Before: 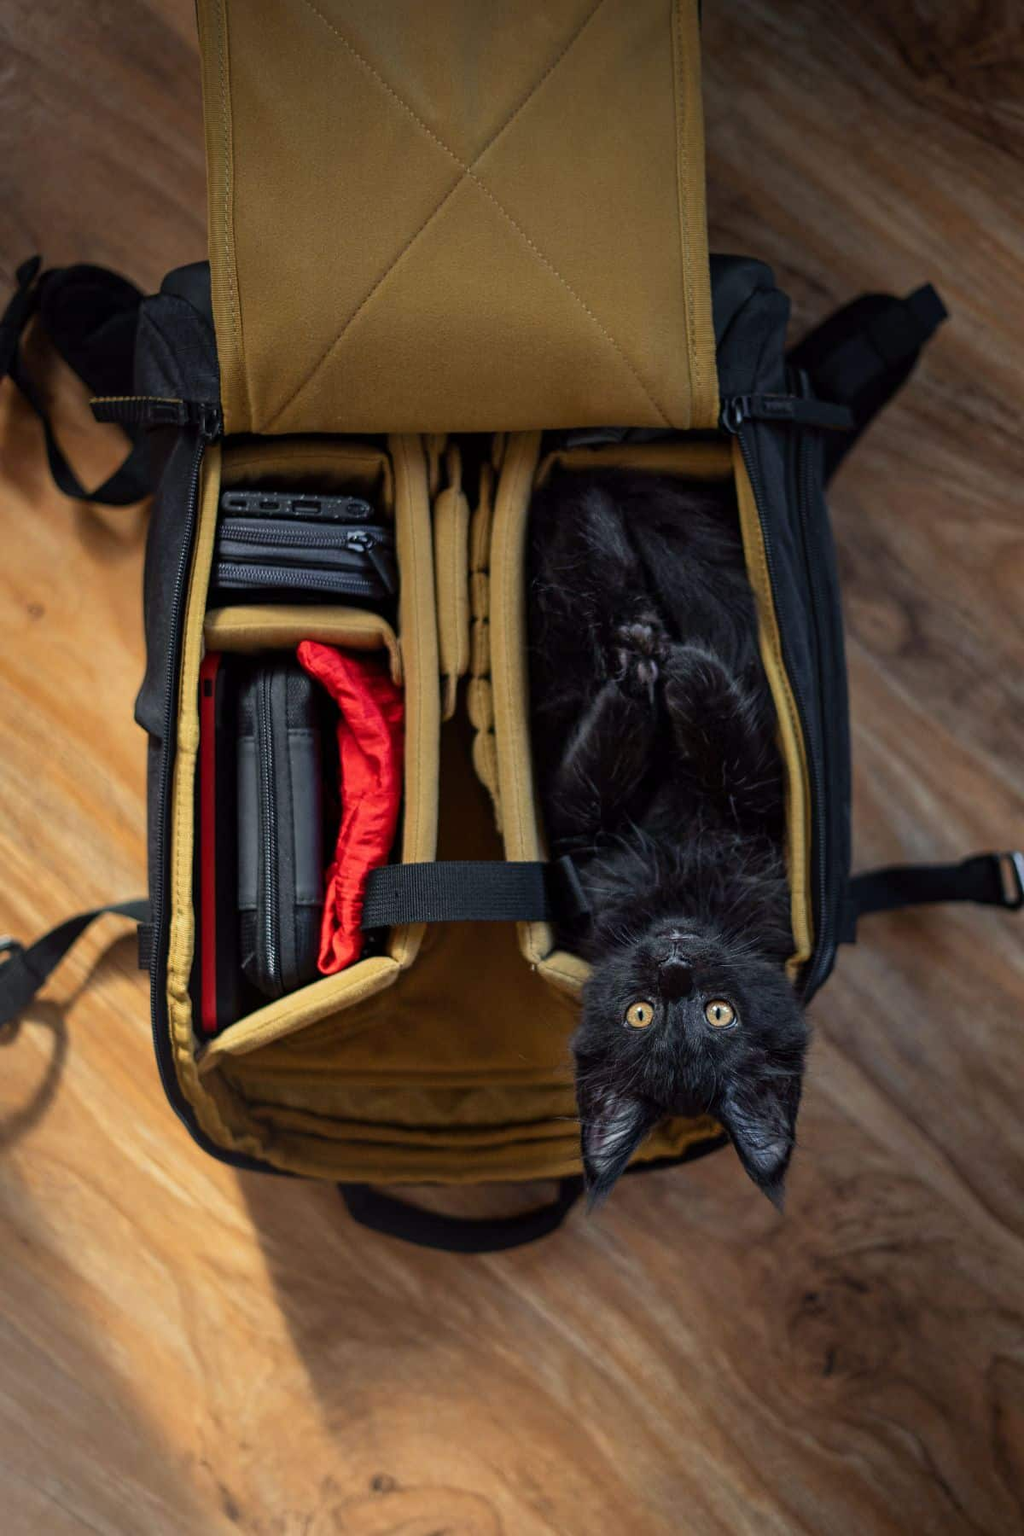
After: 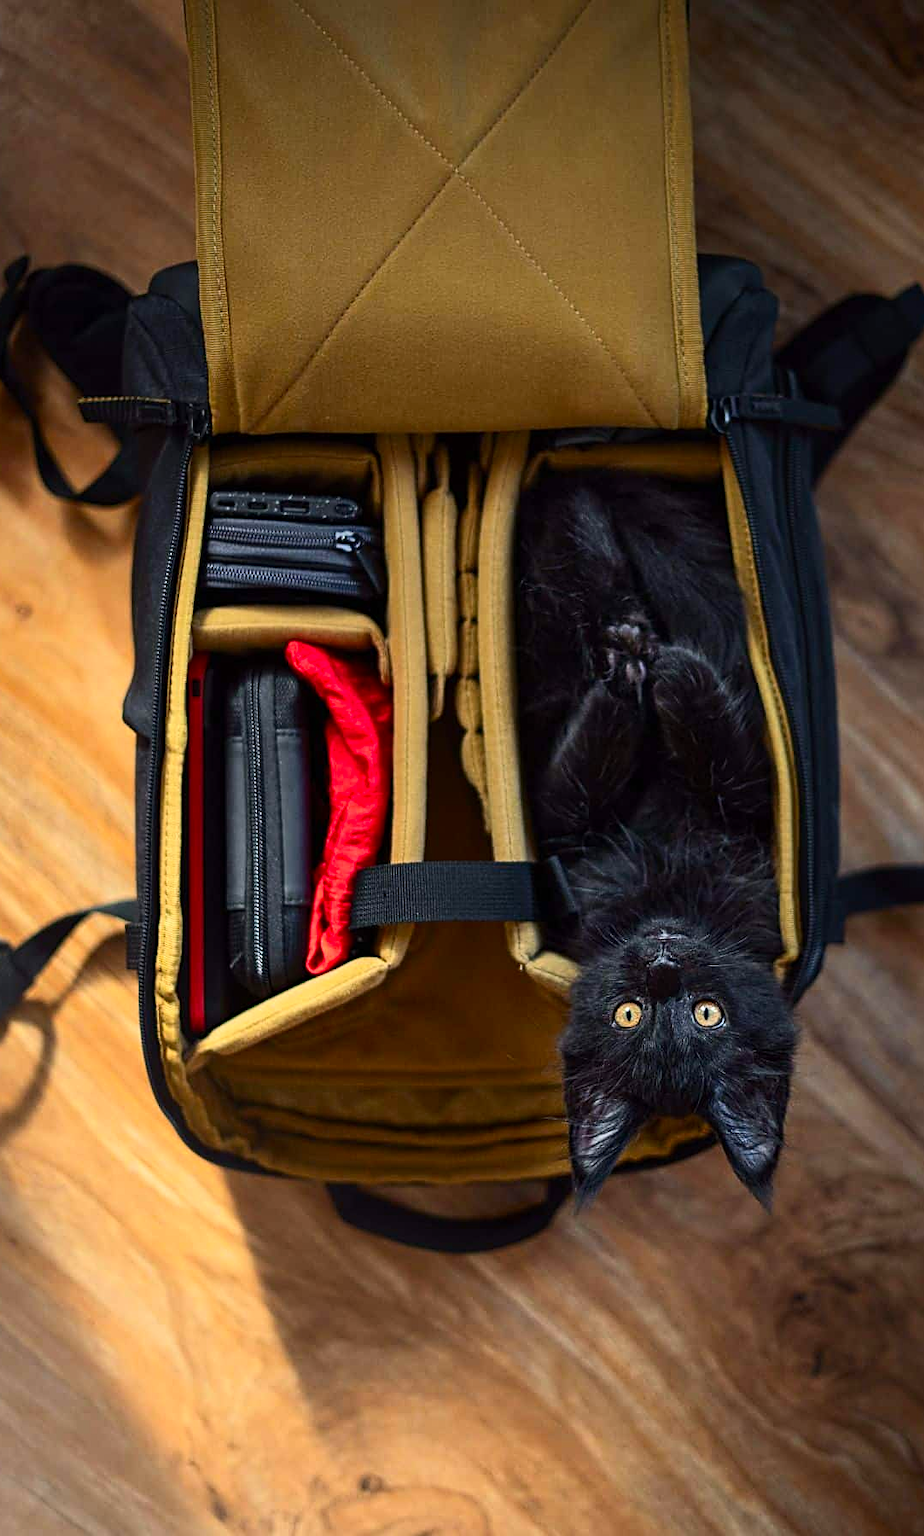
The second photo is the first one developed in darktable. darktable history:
crop and rotate: left 1.184%, right 8.523%
contrast brightness saturation: contrast 0.232, brightness 0.099, saturation 0.288
sharpen: on, module defaults
